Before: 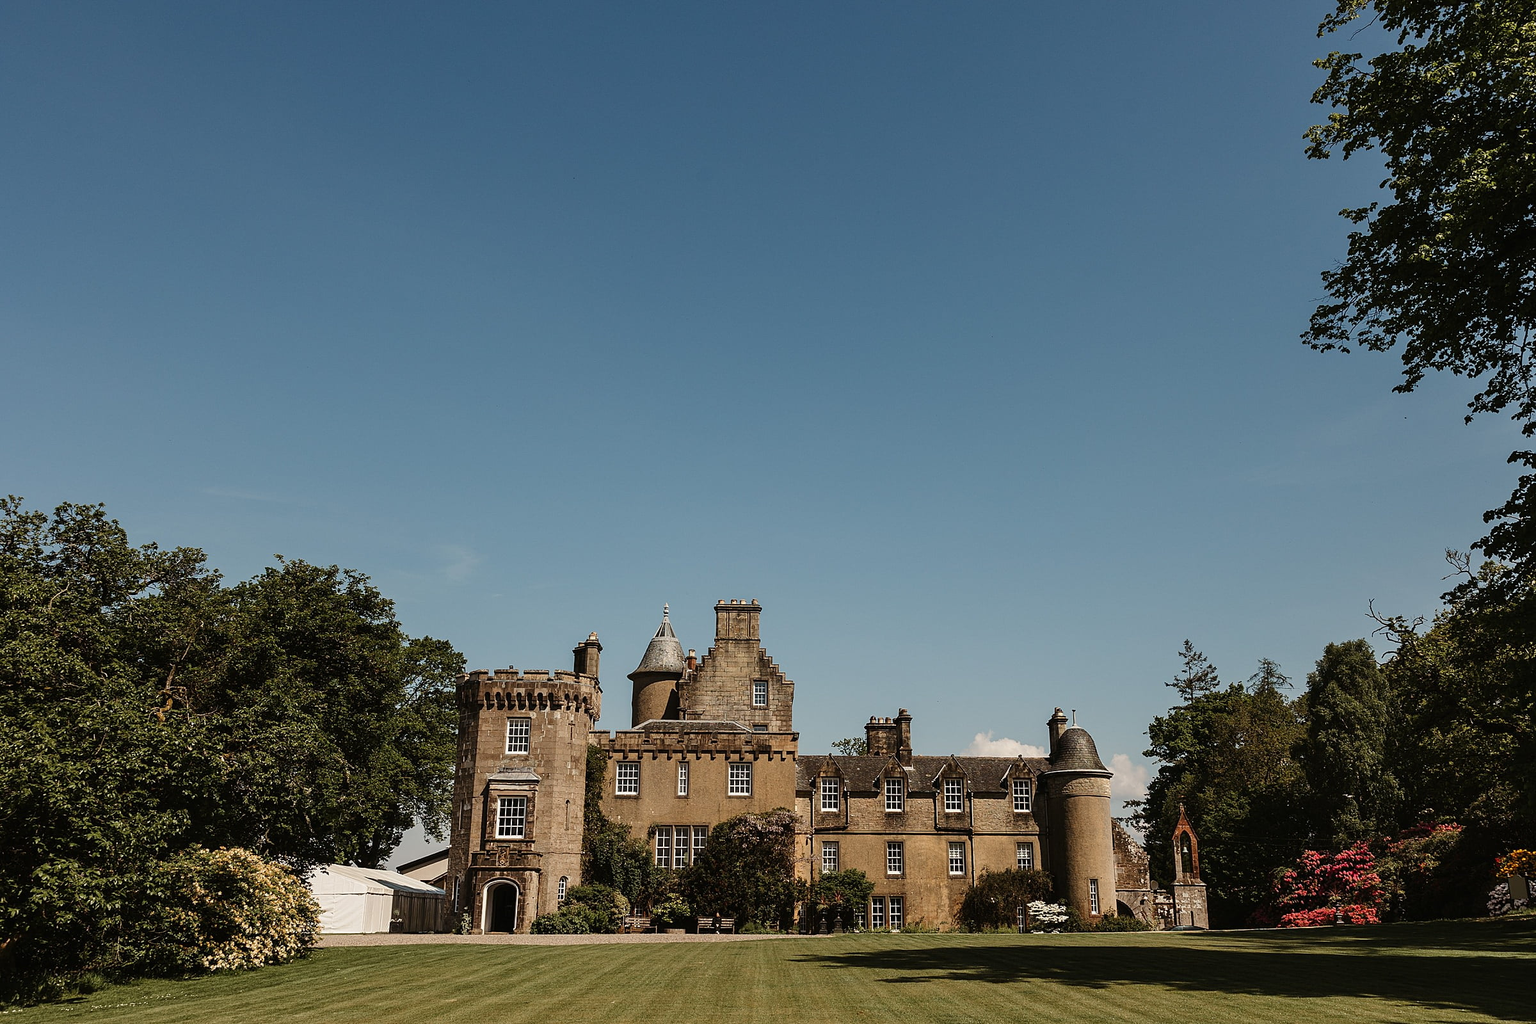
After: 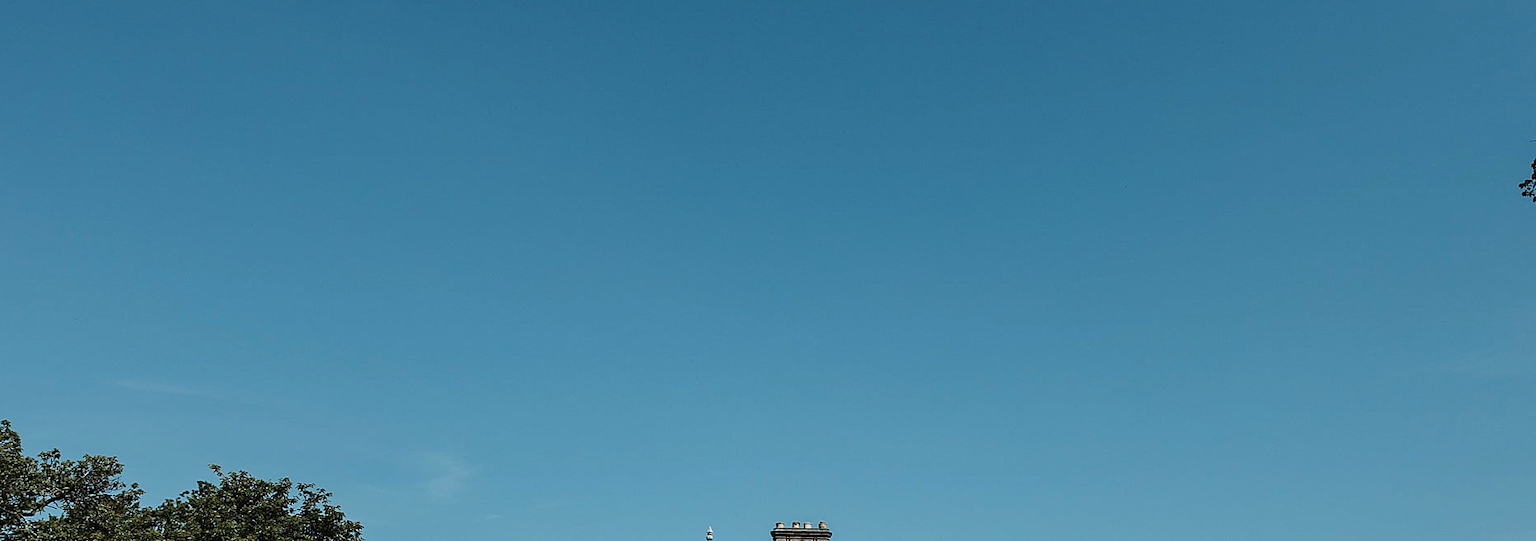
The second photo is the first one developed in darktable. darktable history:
color correction: highlights a* -11.29, highlights b* -14.99
crop: left 7.221%, top 18.677%, right 14.461%, bottom 39.903%
